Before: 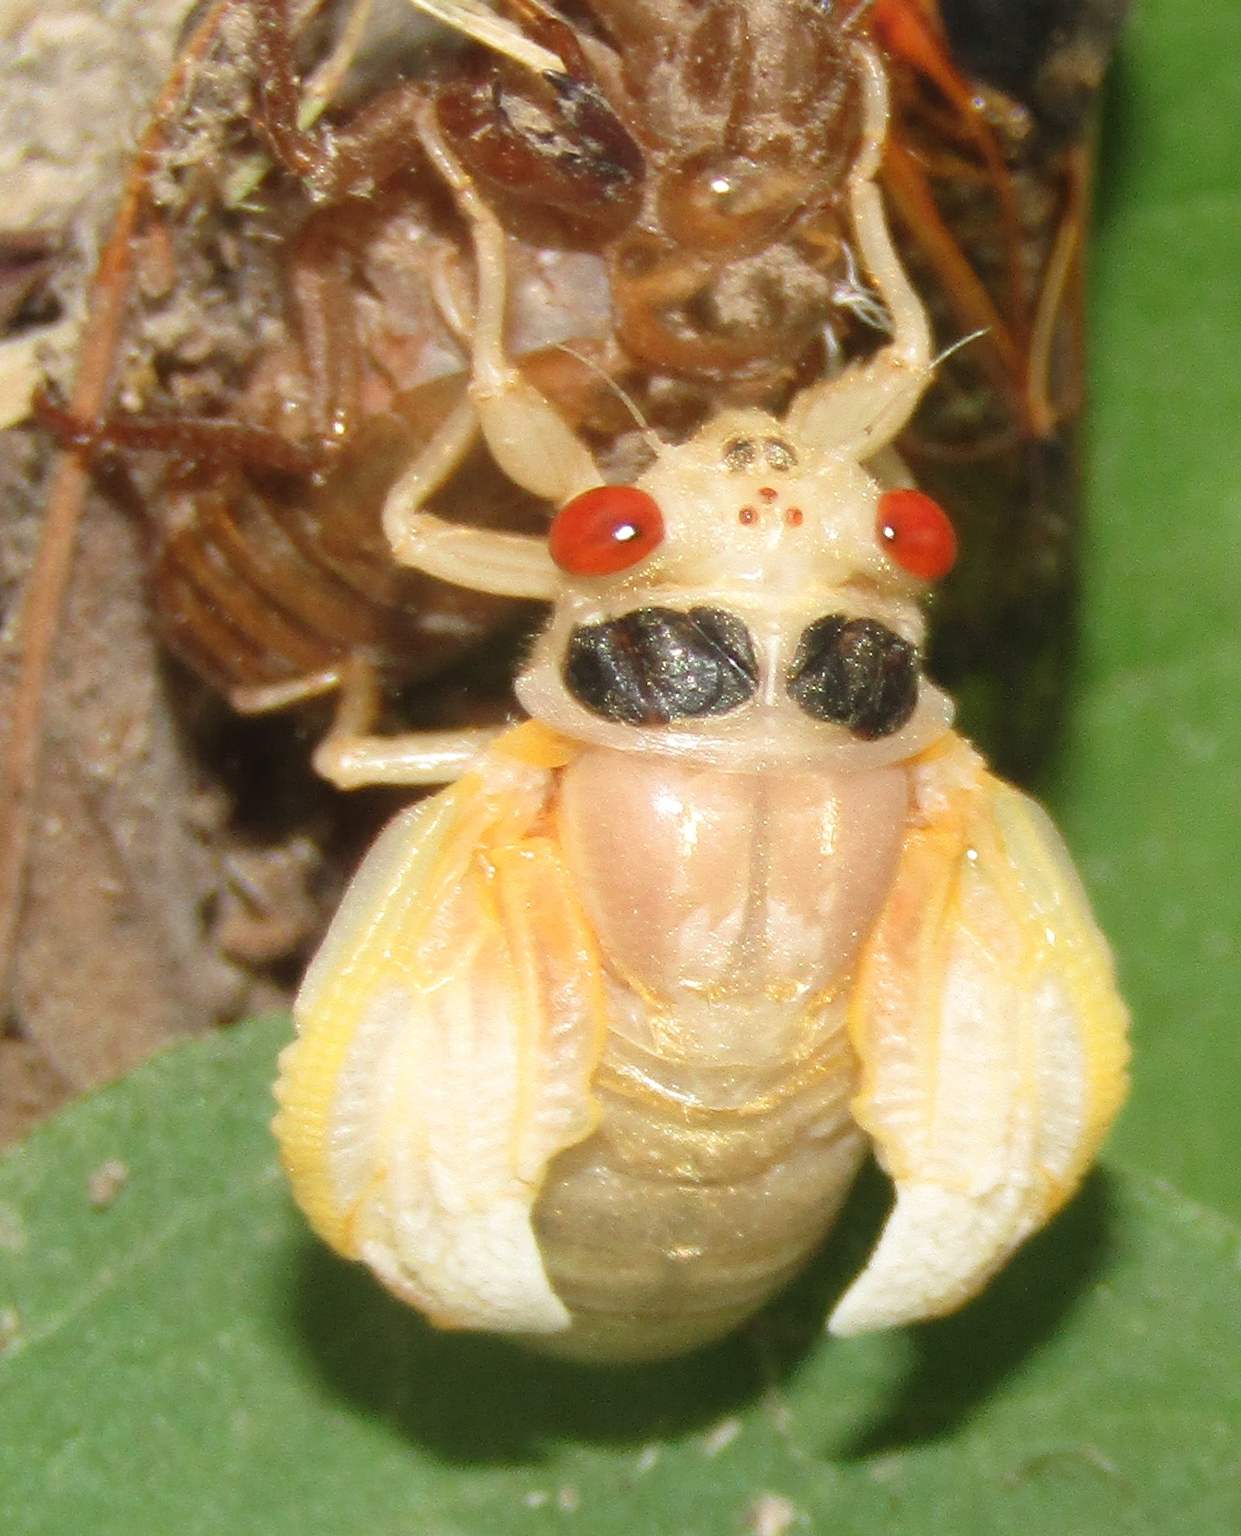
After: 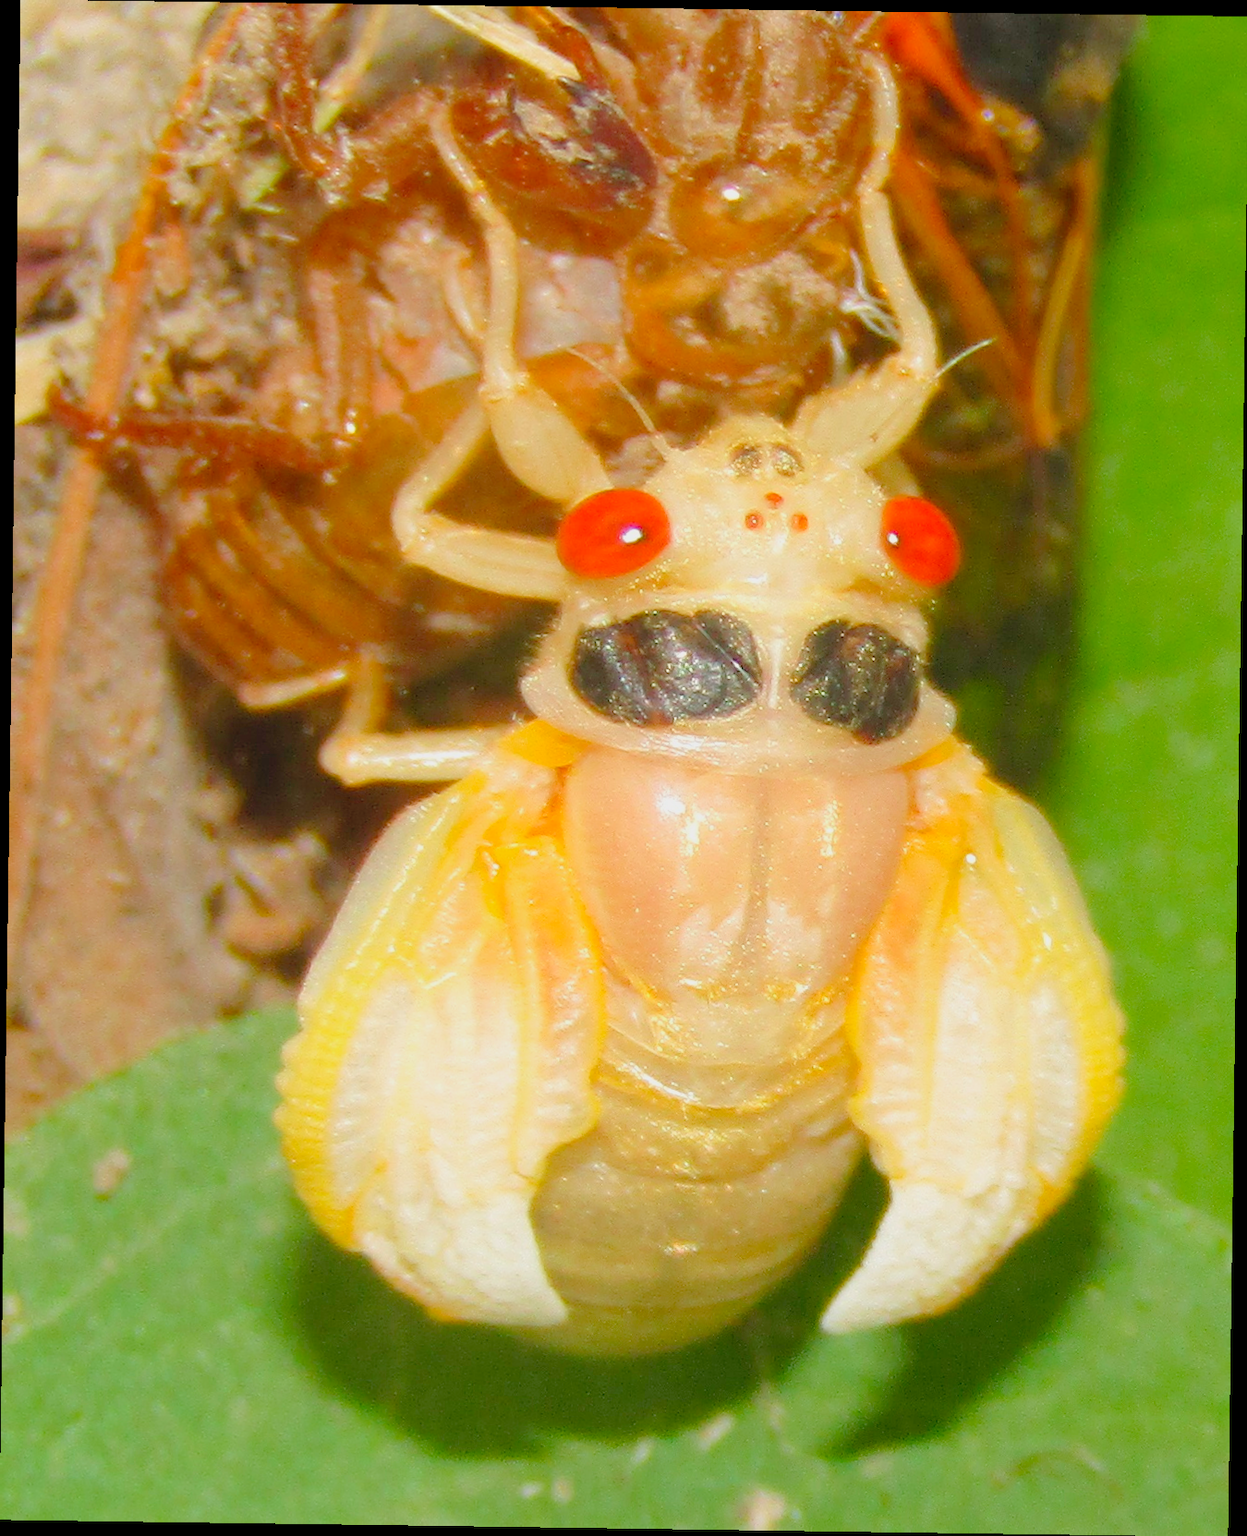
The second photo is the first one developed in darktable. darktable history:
color balance rgb: linear chroma grading › global chroma 8.33%, perceptual saturation grading › global saturation 18.52%, global vibrance 7.87%
rotate and perspective: rotation 0.8°, automatic cropping off
tone curve: curves: ch0 [(0, 0) (0.004, 0.008) (0.077, 0.156) (0.169, 0.29) (0.774, 0.774) (0.988, 0.926)], color space Lab, linked channels, preserve colors none
